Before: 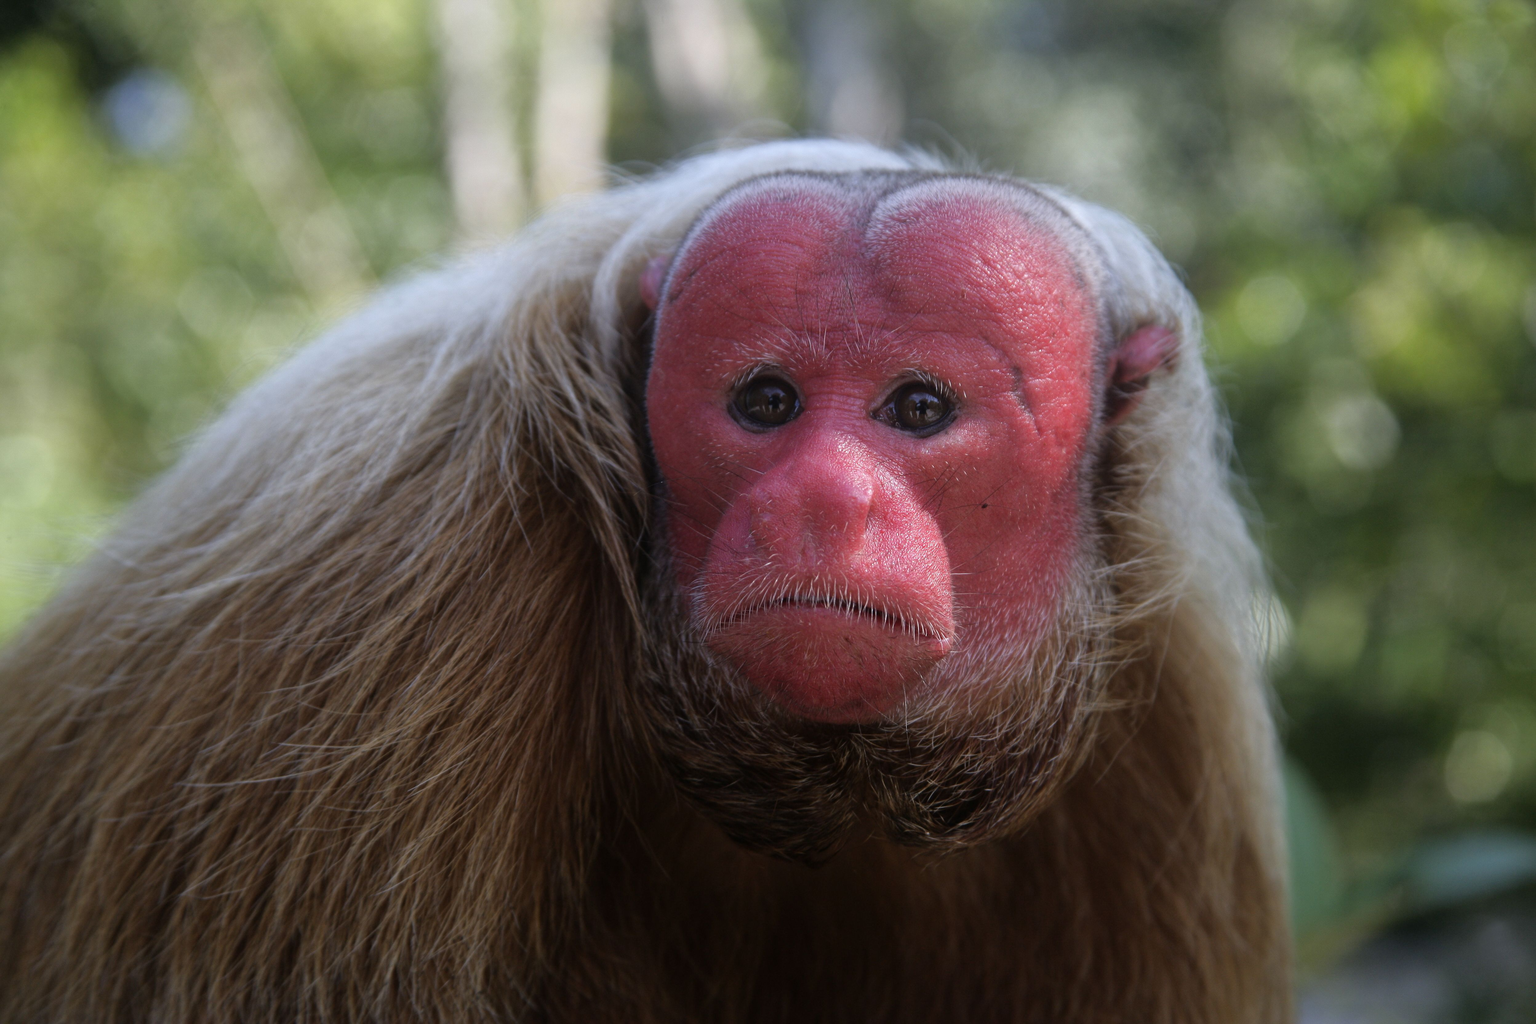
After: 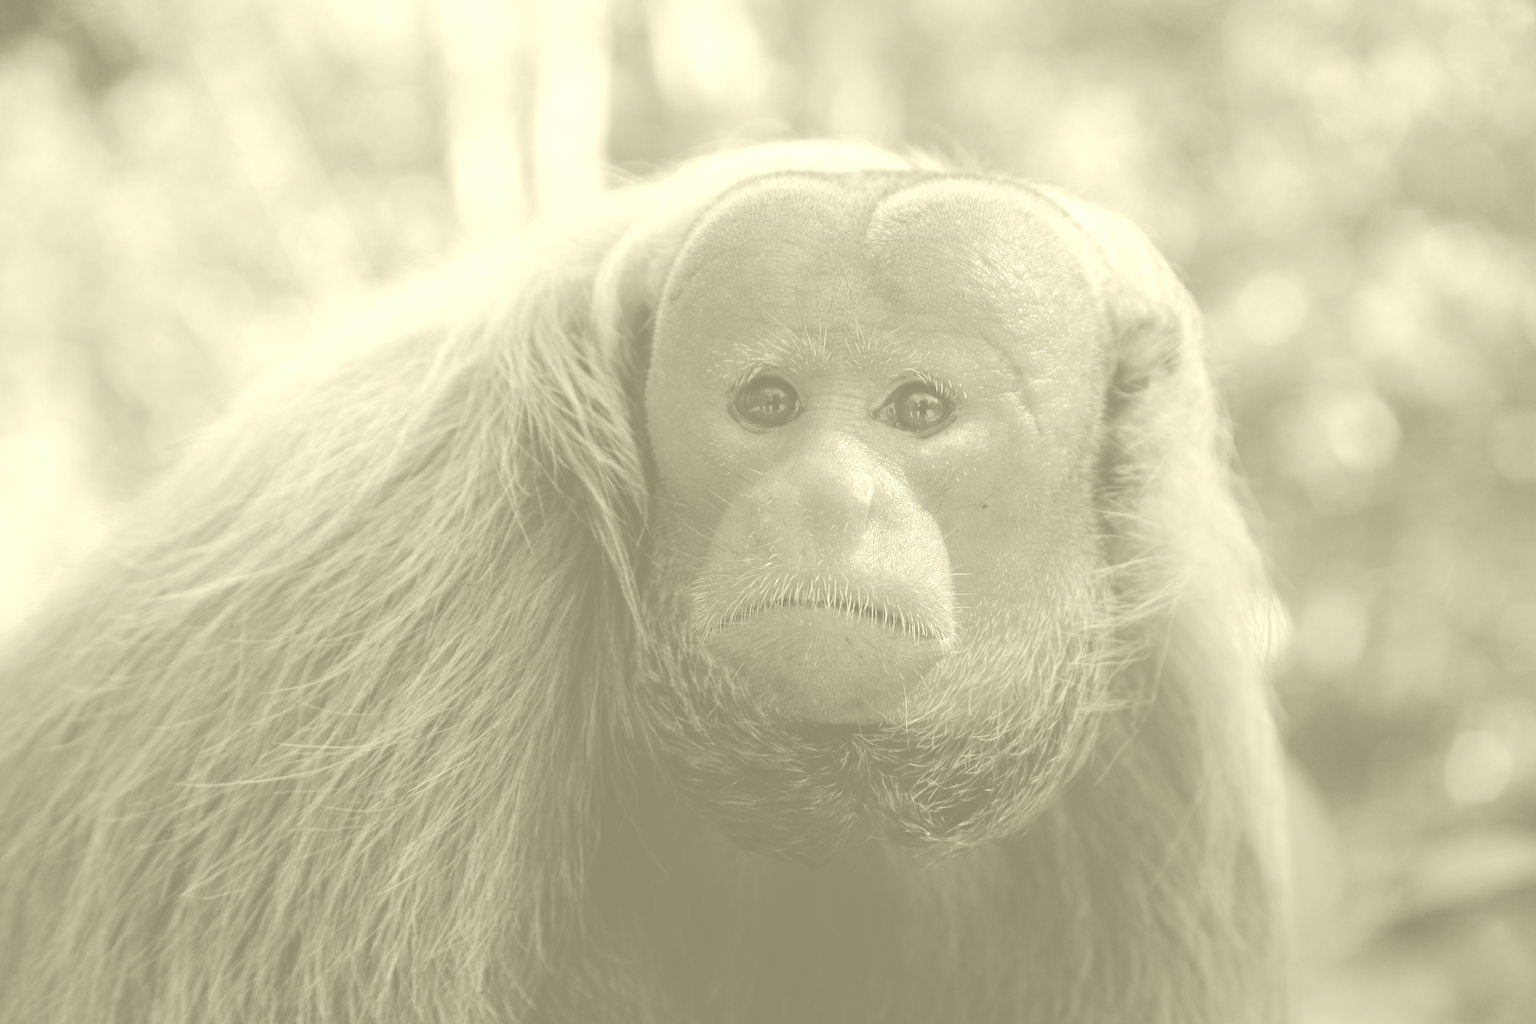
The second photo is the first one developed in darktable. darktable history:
color balance: mode lift, gamma, gain (sRGB), lift [0.997, 0.979, 1.021, 1.011], gamma [1, 1.084, 0.916, 0.998], gain [1, 0.87, 1.13, 1.101], contrast 4.55%, contrast fulcrum 38.24%, output saturation 104.09%
tone curve: curves: ch0 [(0, 0) (0.07, 0.052) (0.23, 0.254) (0.486, 0.53) (0.822, 0.825) (0.994, 0.955)]; ch1 [(0, 0) (0.226, 0.261) (0.379, 0.442) (0.469, 0.472) (0.495, 0.495) (0.514, 0.504) (0.561, 0.568) (0.59, 0.612) (1, 1)]; ch2 [(0, 0) (0.269, 0.299) (0.459, 0.441) (0.498, 0.499) (0.523, 0.52) (0.551, 0.576) (0.629, 0.643) (0.659, 0.681) (0.718, 0.764) (1, 1)], color space Lab, independent channels, preserve colors none
exposure: exposure 0.3 EV, compensate highlight preservation false
colorize: hue 43.2°, saturation 40%, version 1
